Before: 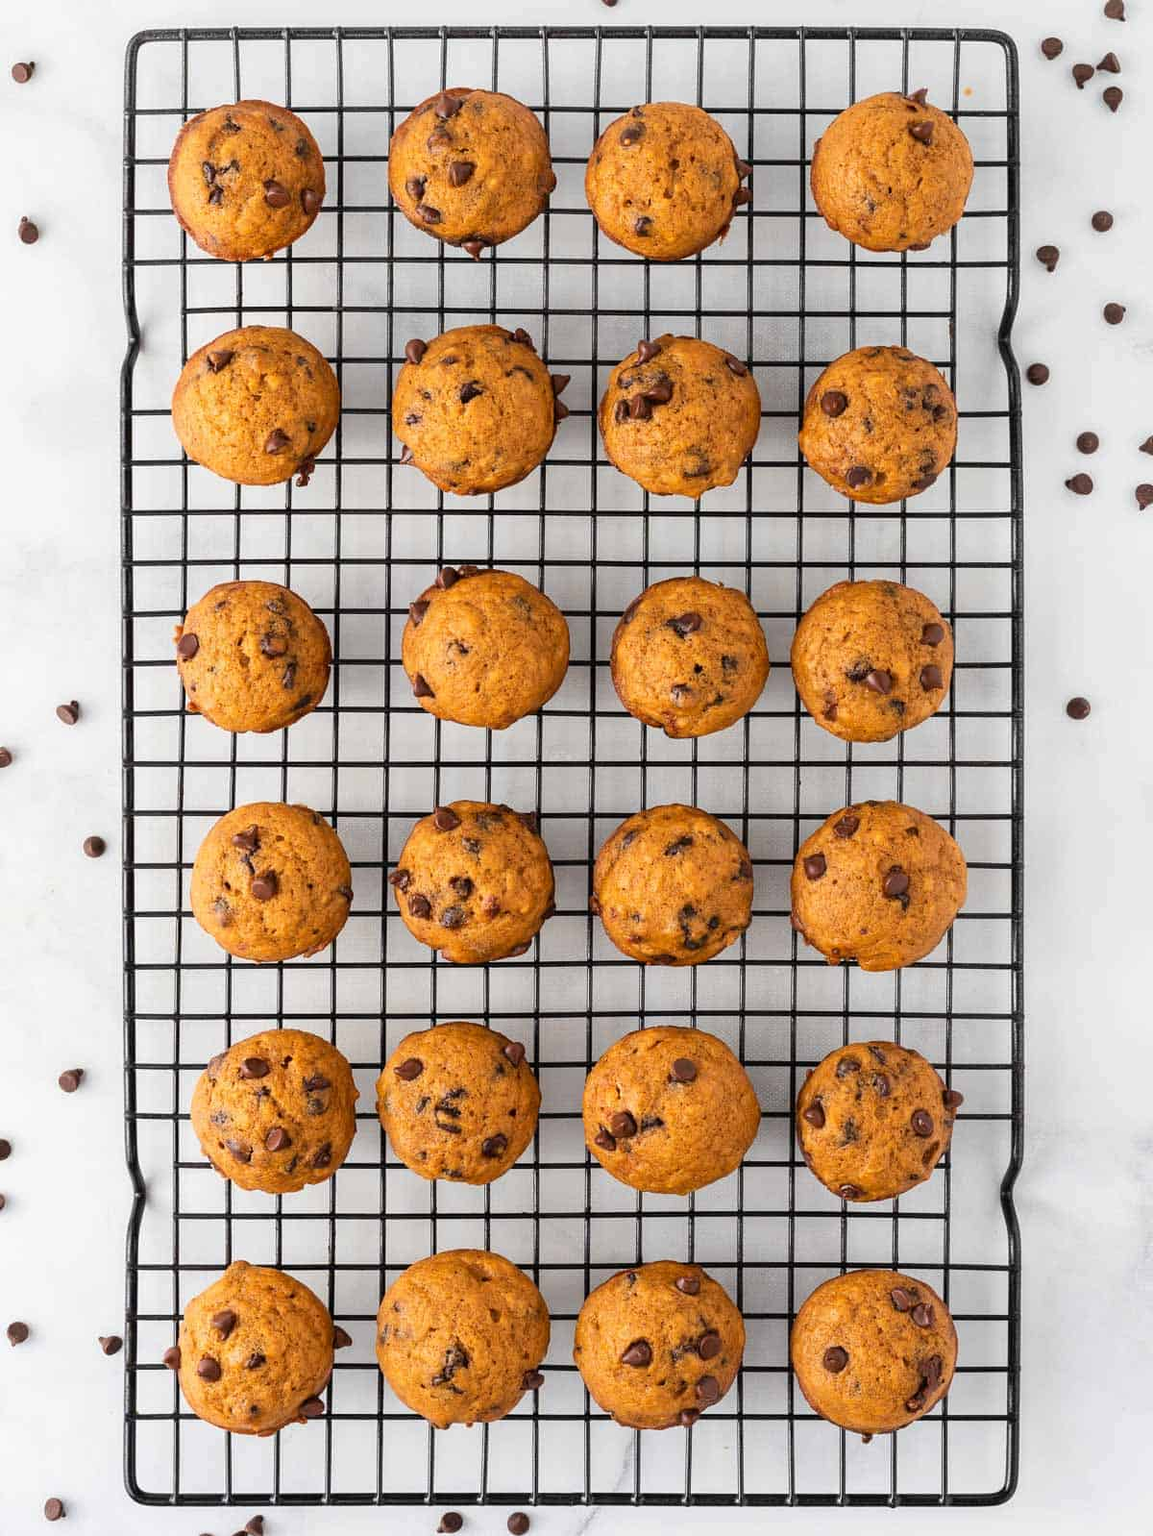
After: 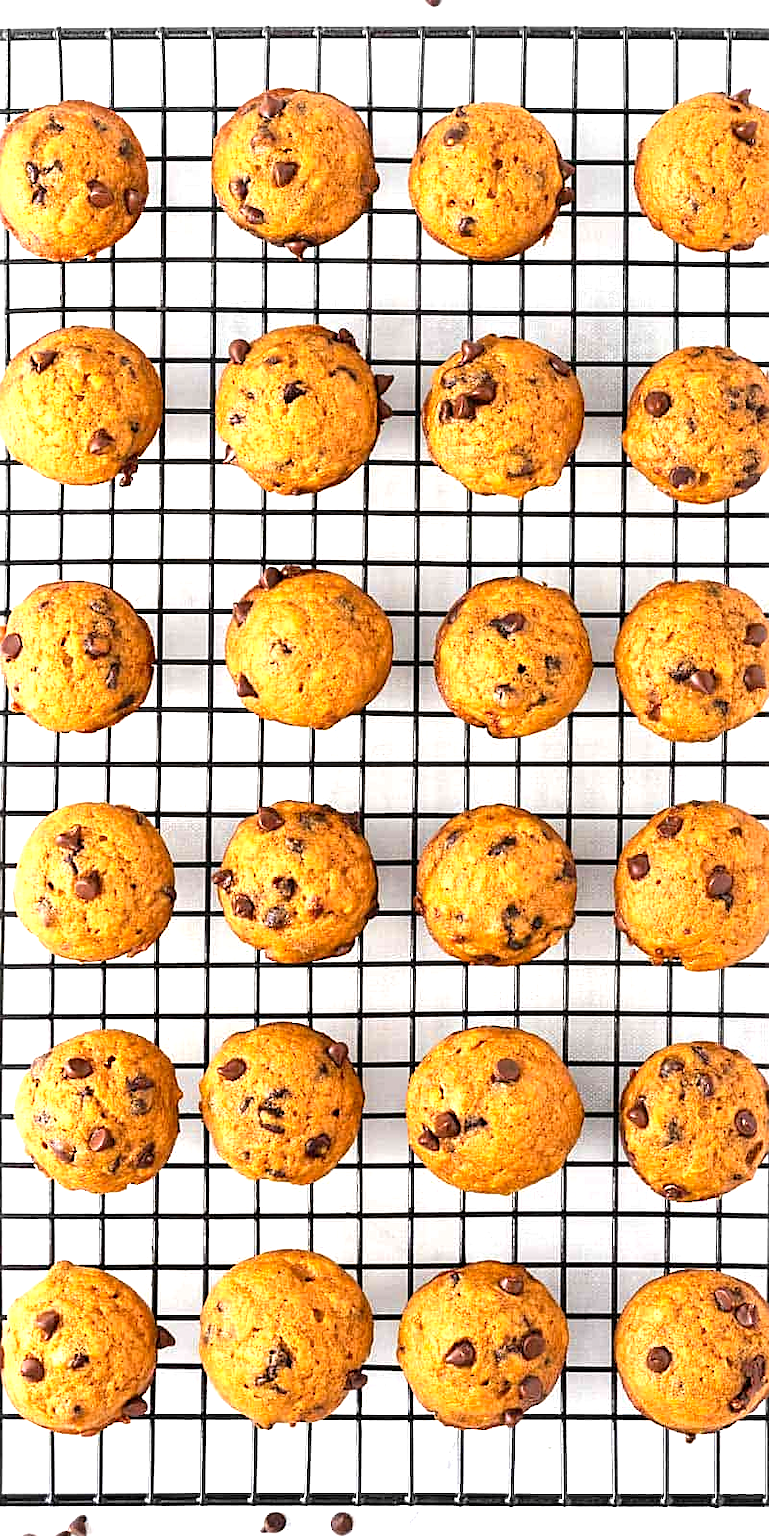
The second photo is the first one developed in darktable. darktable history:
crop and rotate: left 15.384%, right 17.86%
levels: levels [0, 0.374, 0.749]
sharpen: on, module defaults
